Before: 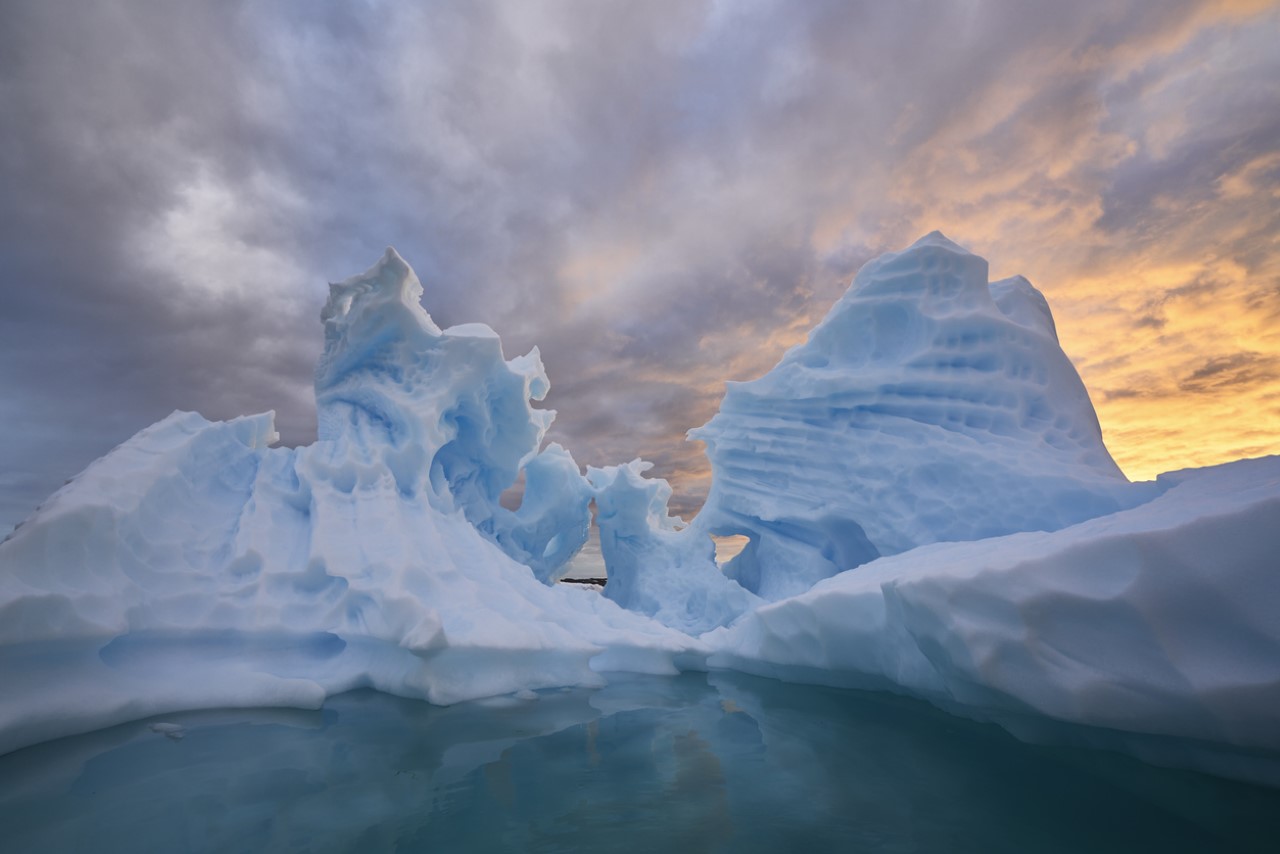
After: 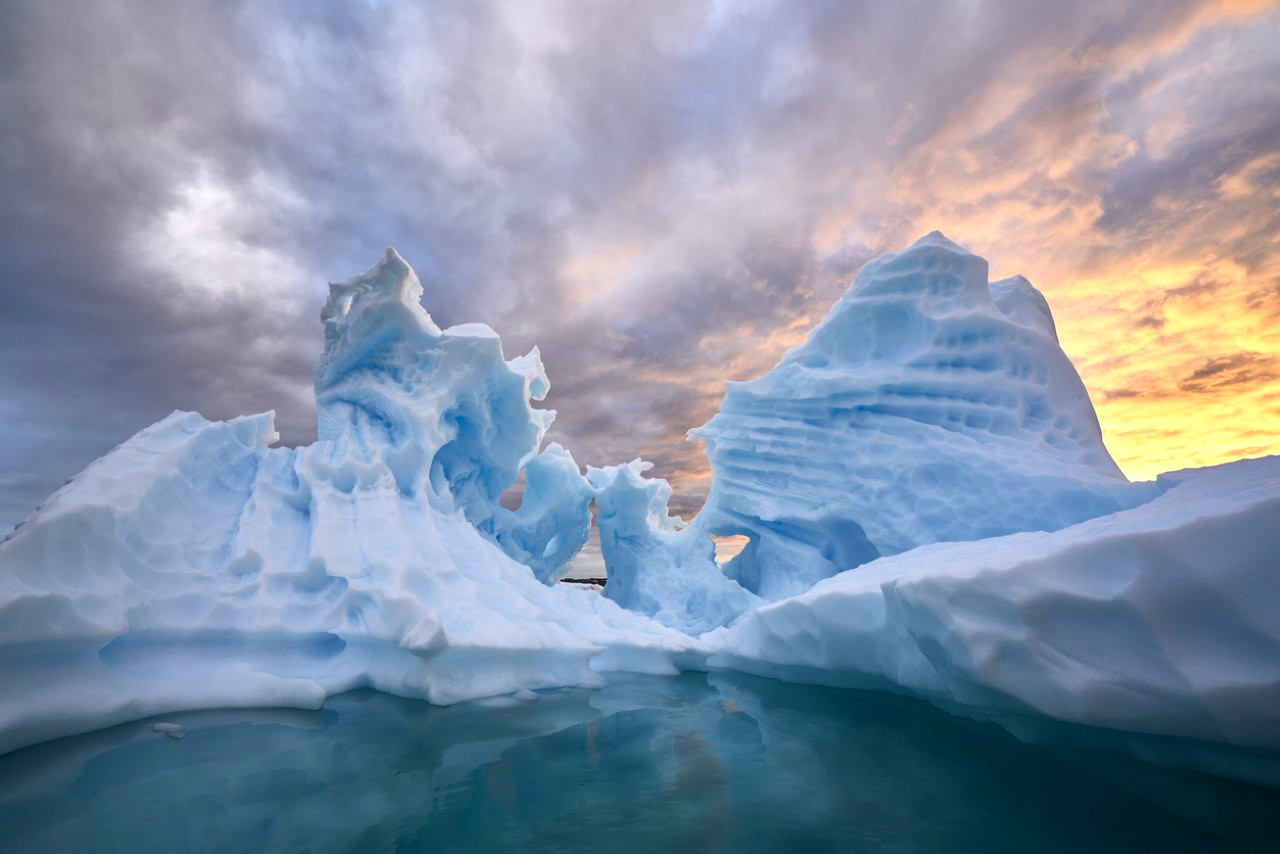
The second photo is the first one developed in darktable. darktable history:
local contrast: on, module defaults
exposure: black level correction 0.001, exposure 0.5 EV, compensate highlight preservation false
contrast brightness saturation: saturation -0.067
